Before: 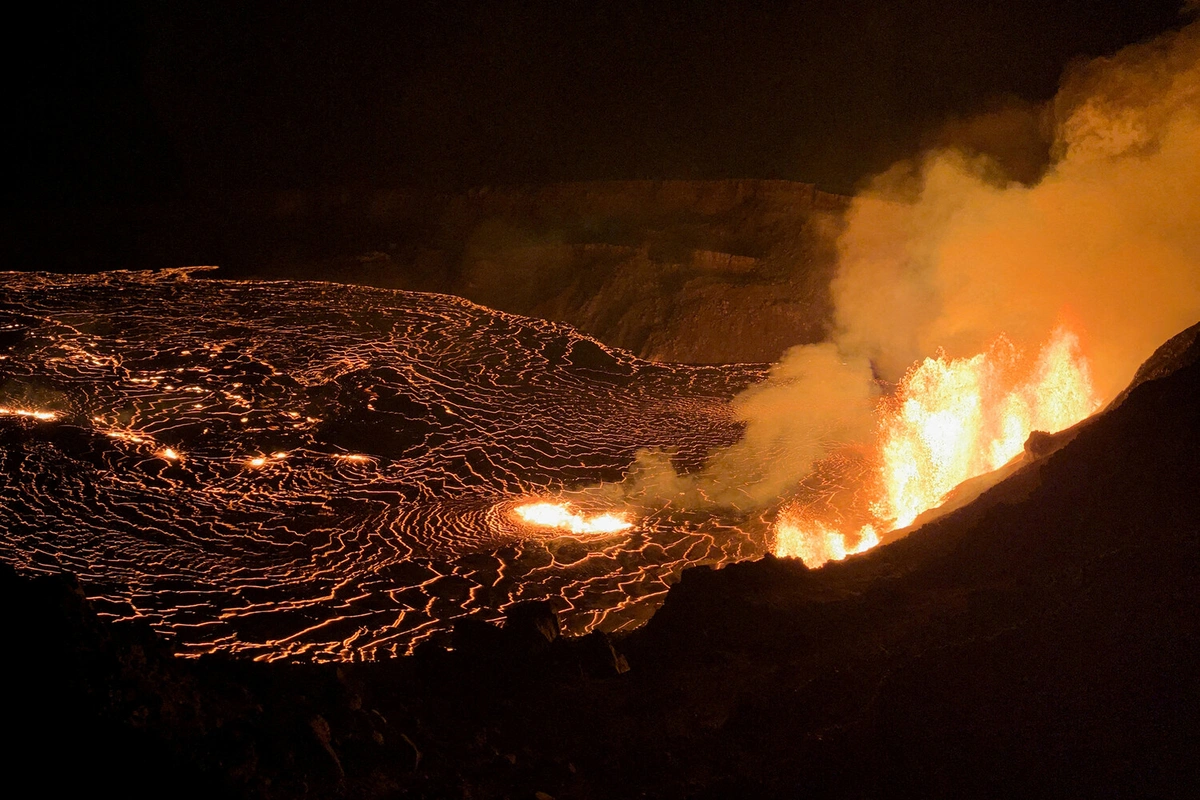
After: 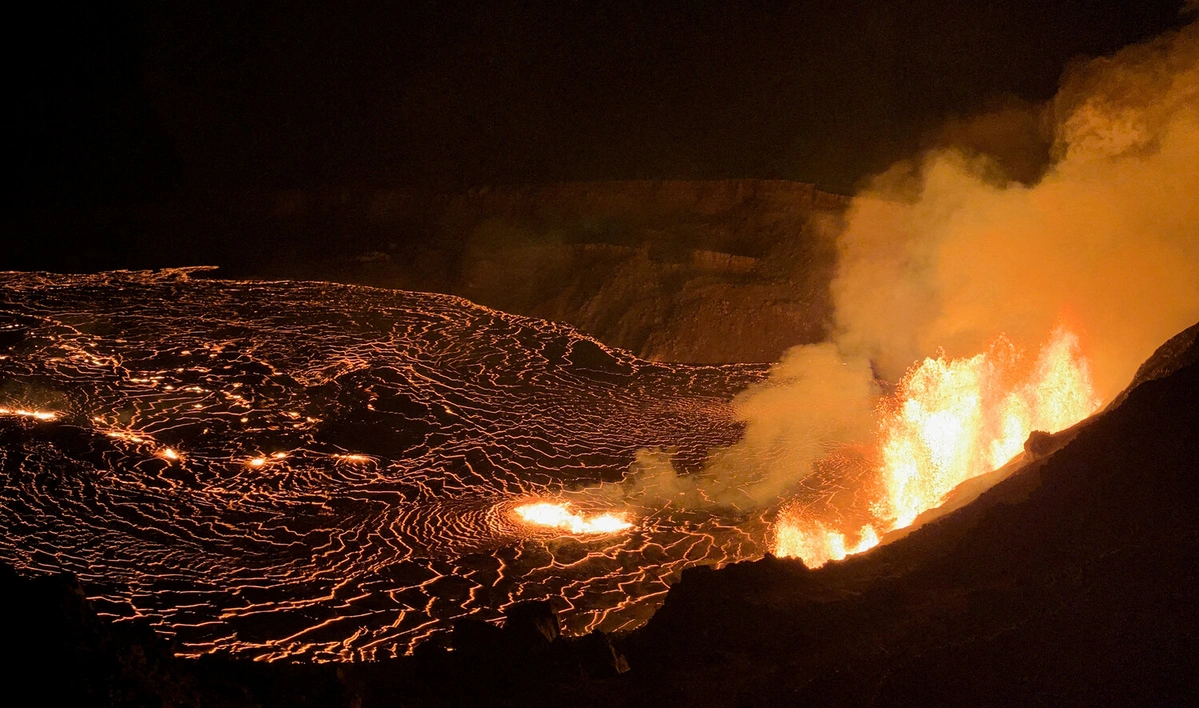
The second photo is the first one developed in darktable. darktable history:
crop and rotate: top 0%, bottom 11.4%
